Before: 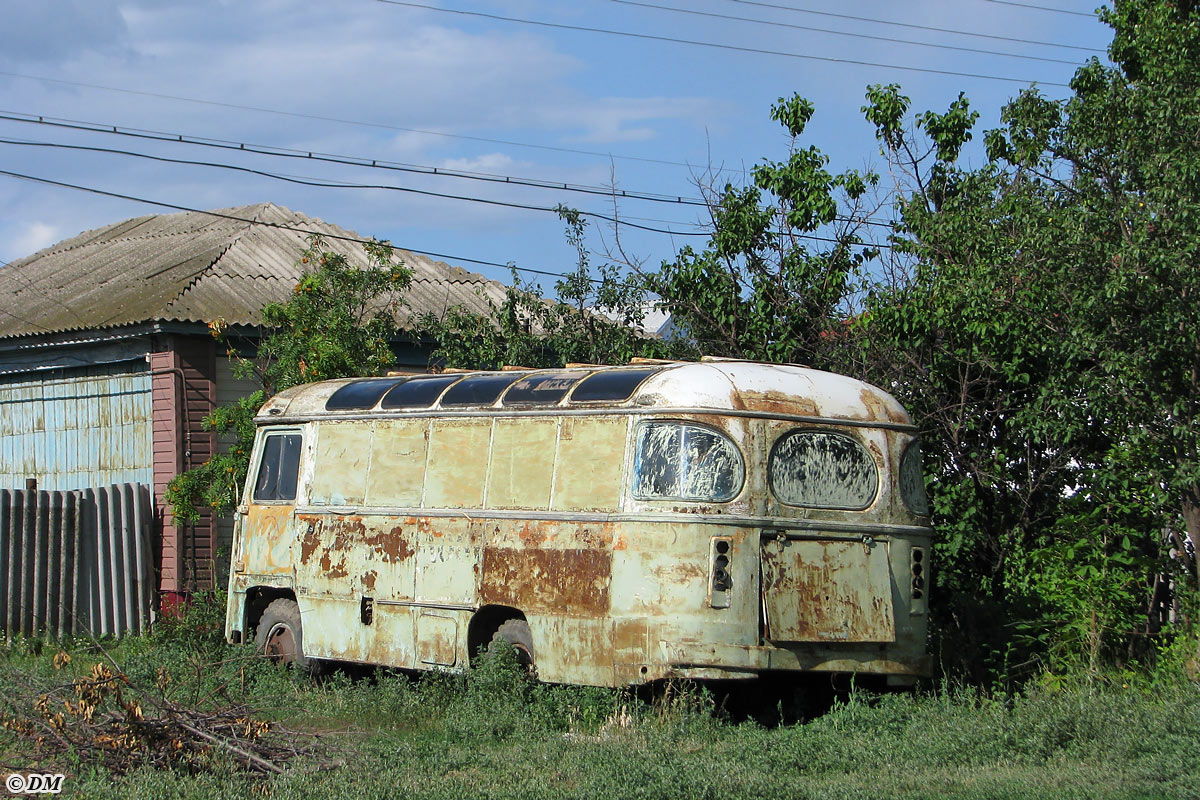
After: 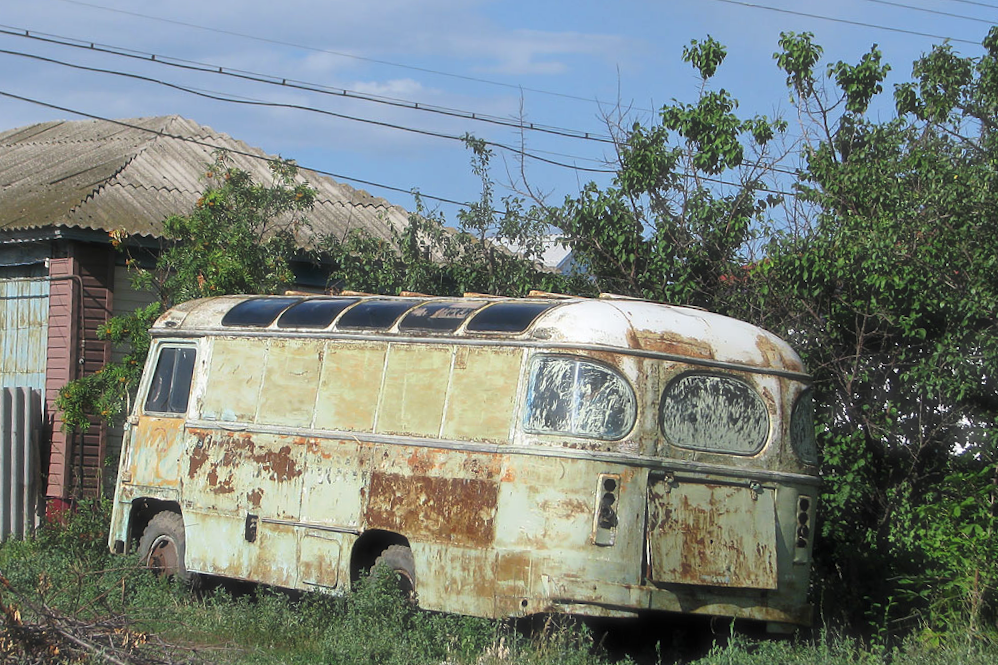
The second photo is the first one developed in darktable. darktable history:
crop and rotate: angle -3.27°, left 5.211%, top 5.211%, right 4.607%, bottom 4.607%
haze removal: strength -0.1, adaptive false
